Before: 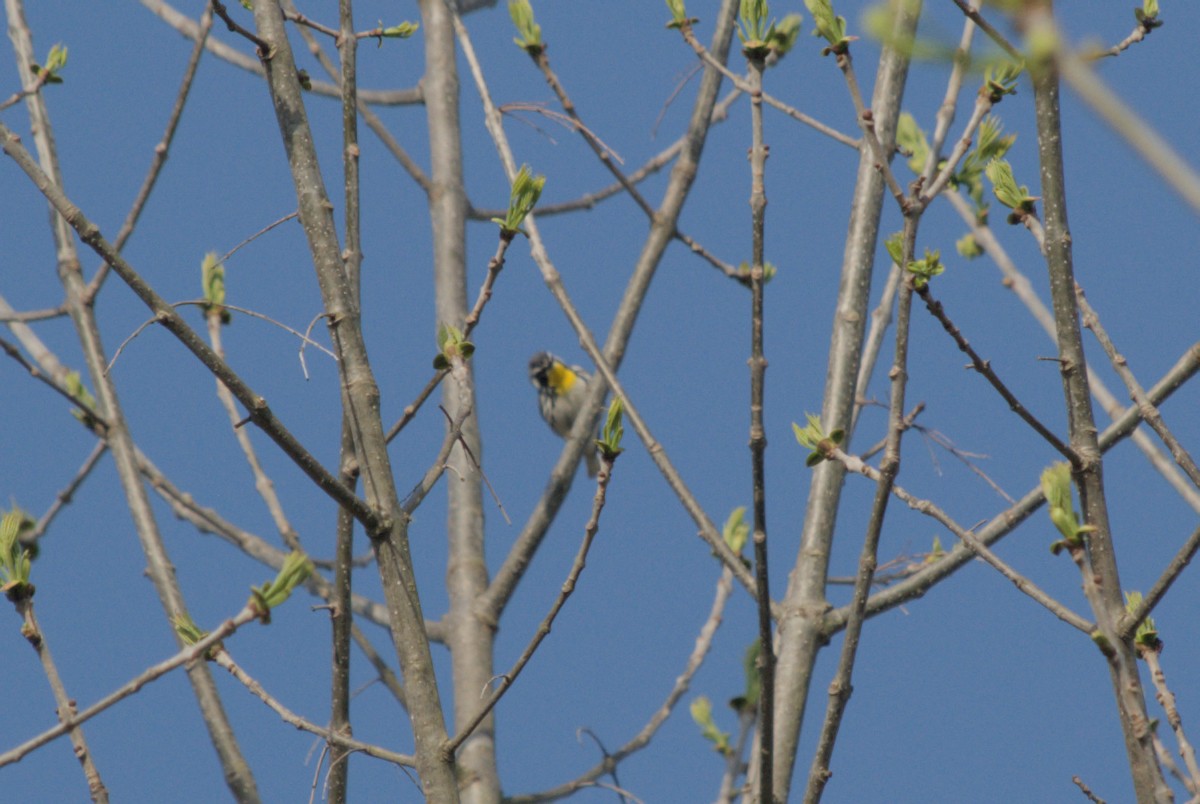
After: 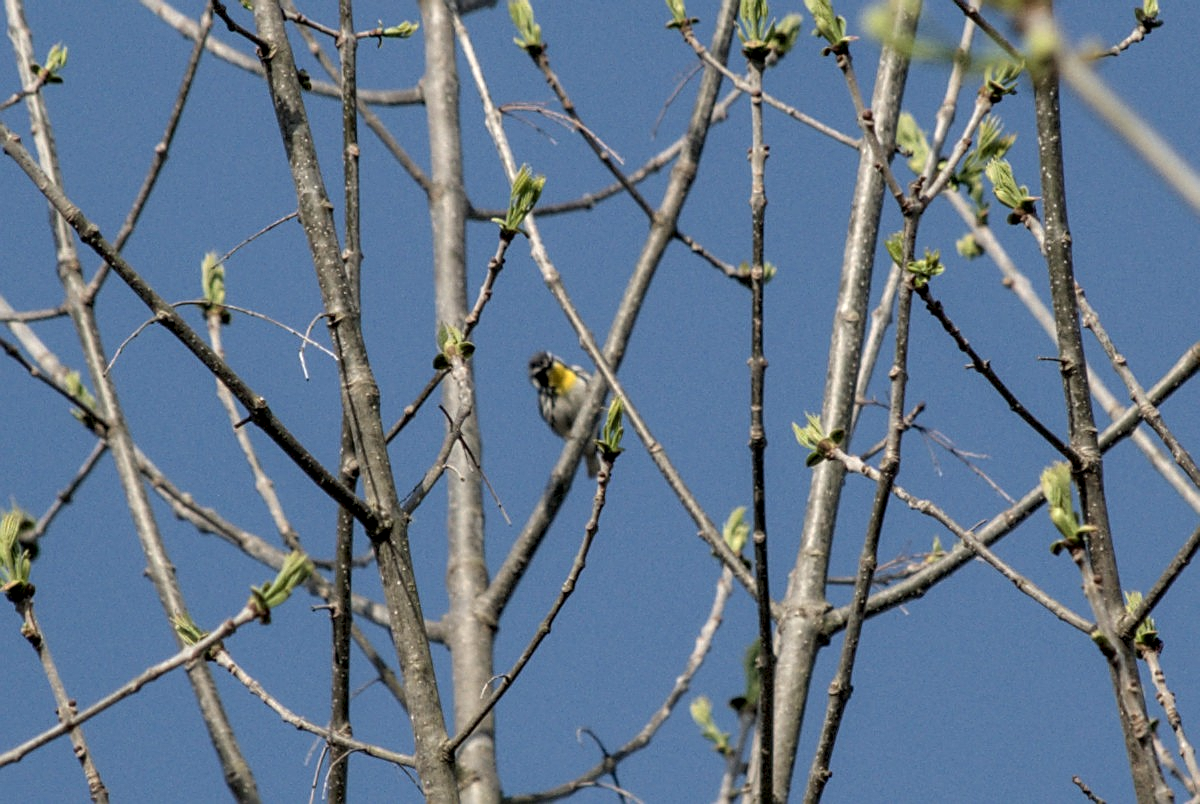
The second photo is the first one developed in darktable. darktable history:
sharpen: on, module defaults
local contrast: highlights 19%, detail 186%
